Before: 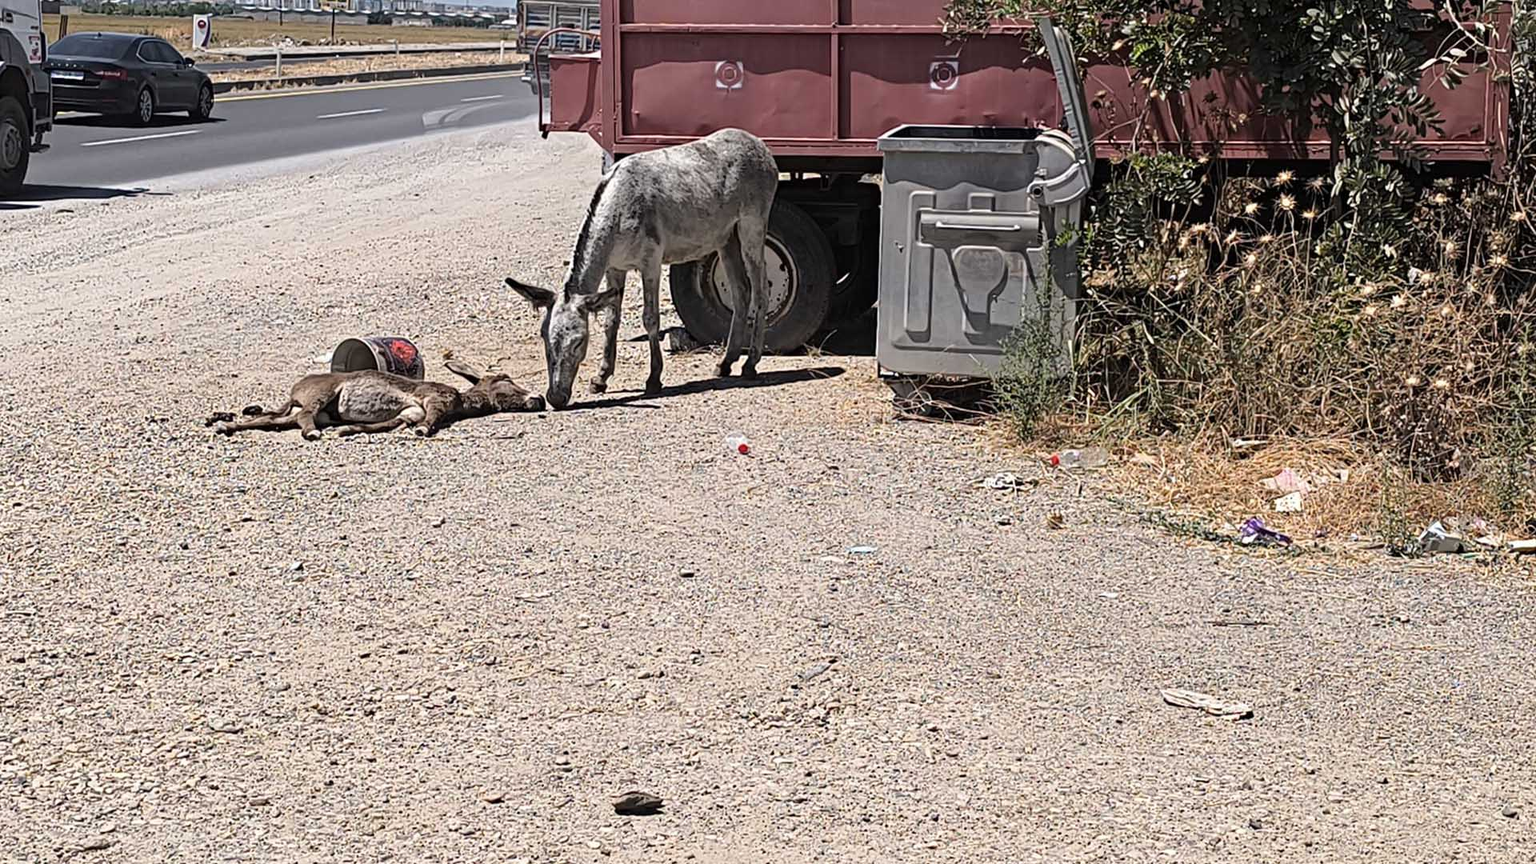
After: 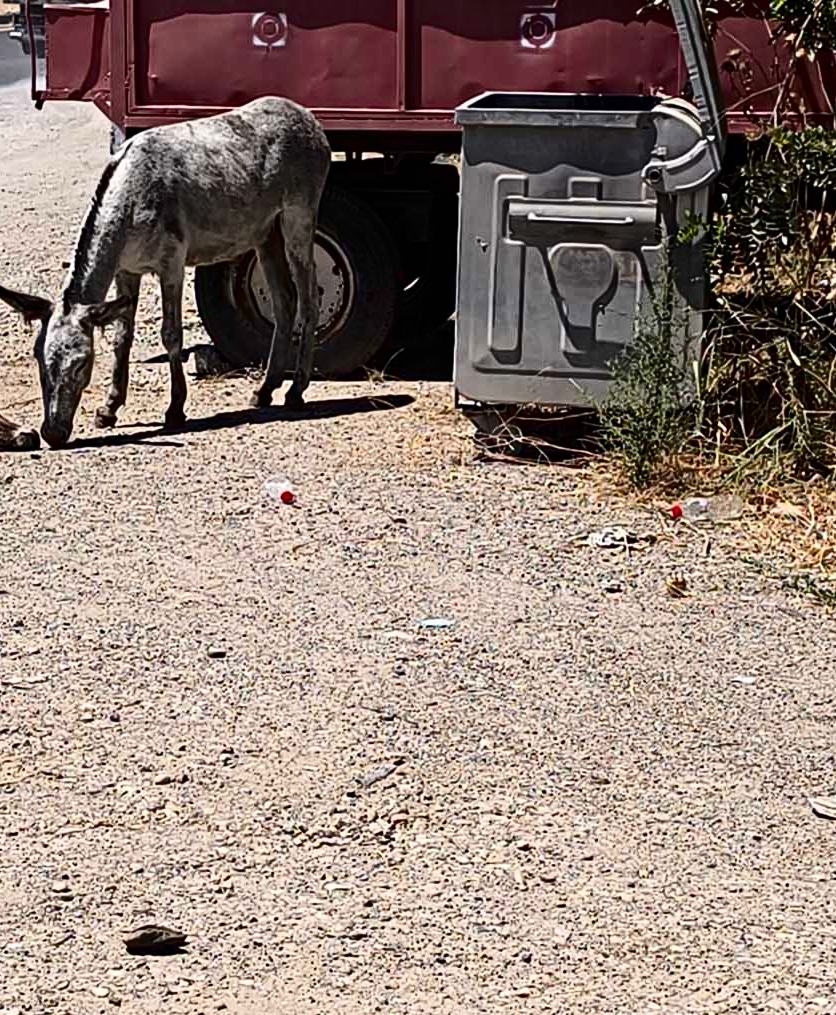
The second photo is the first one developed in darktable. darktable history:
crop: left 33.451%, top 5.96%, right 22.97%
contrast brightness saturation: contrast 0.217, brightness -0.189, saturation 0.239
